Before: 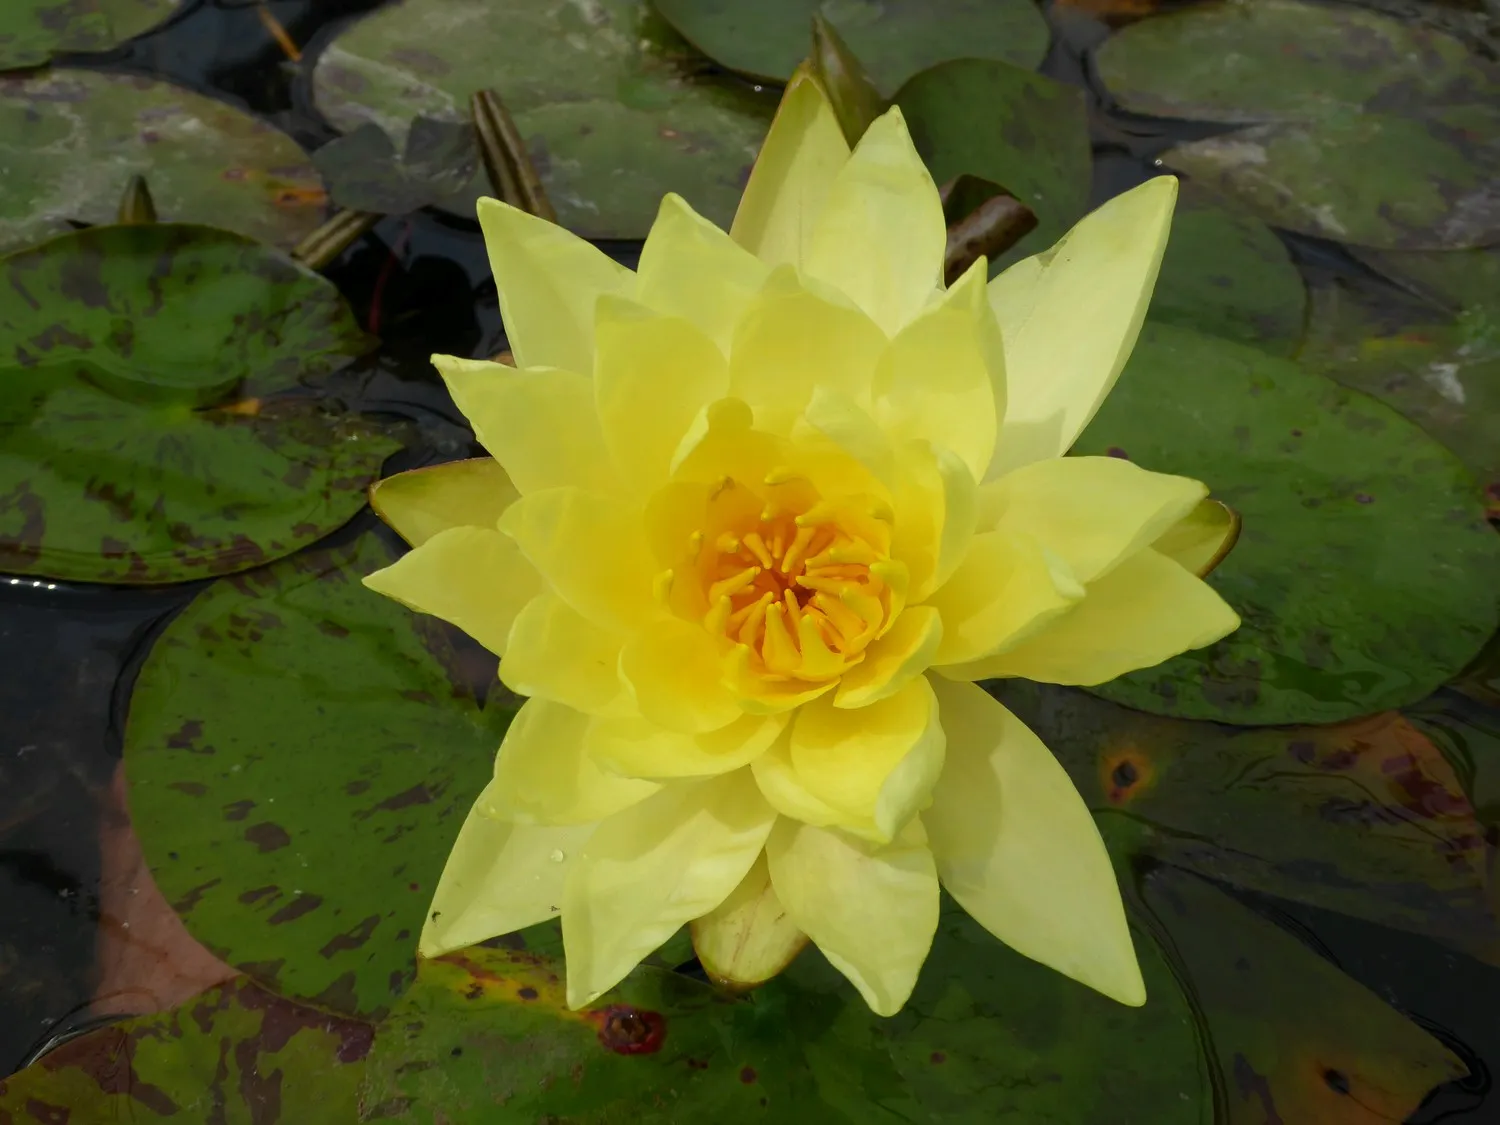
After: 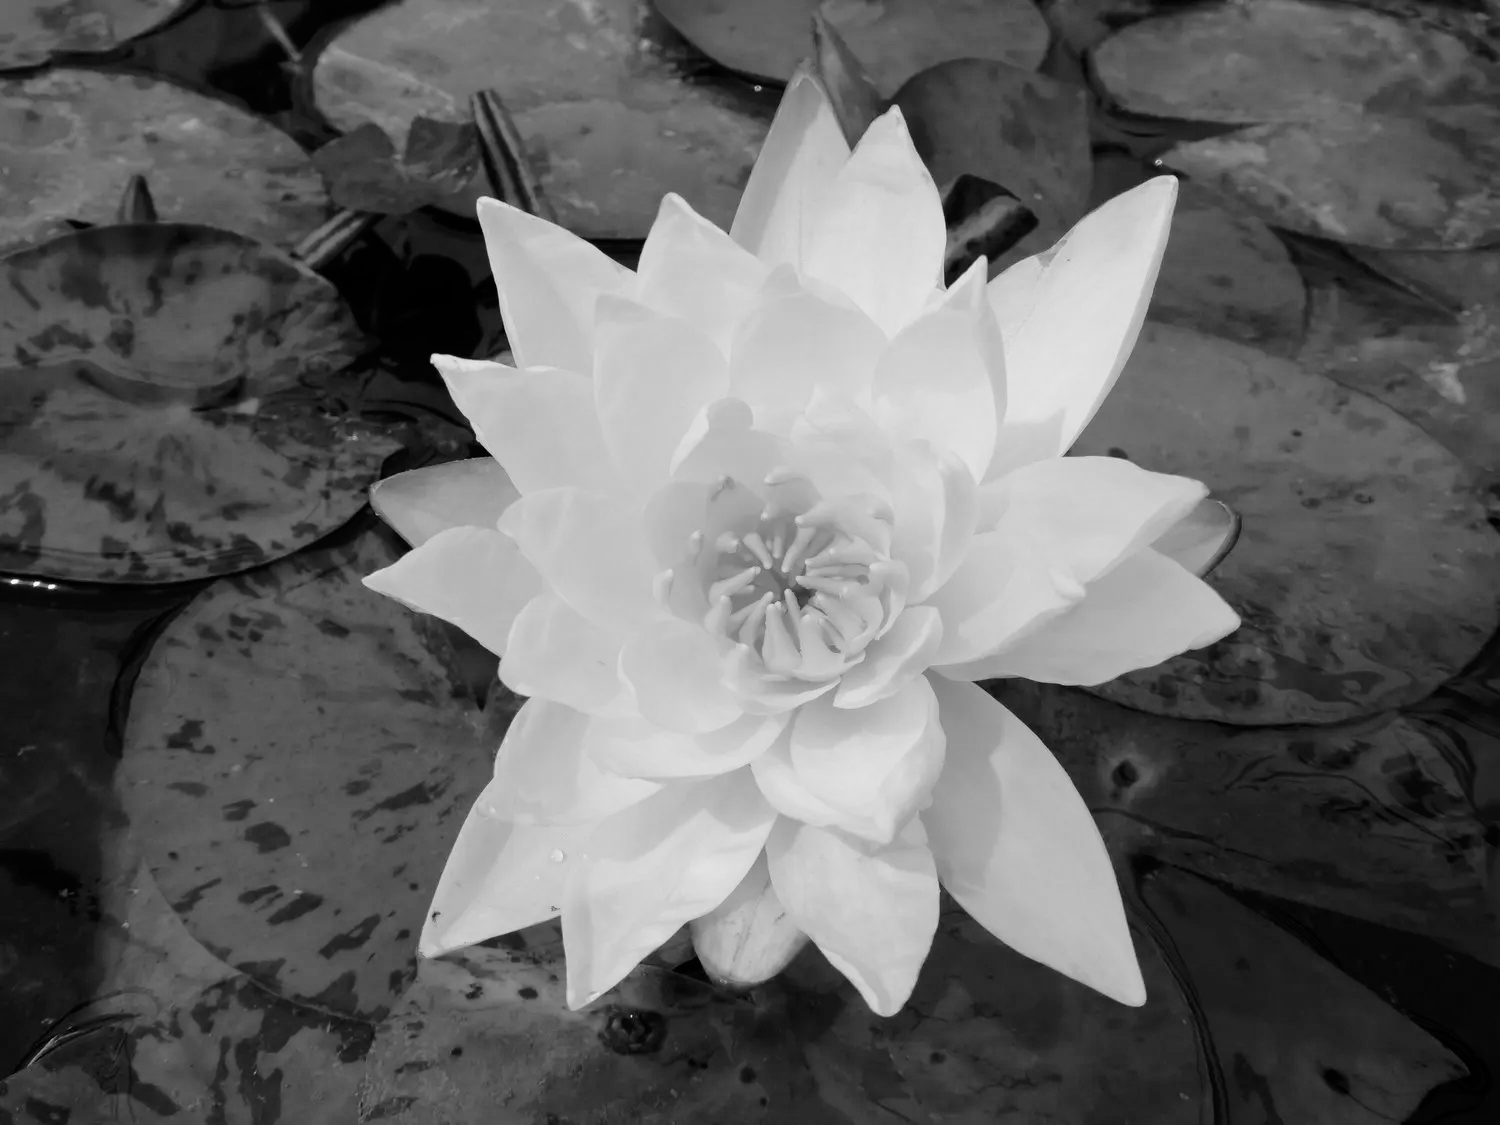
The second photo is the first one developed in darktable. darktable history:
monochrome: a 2.21, b -1.33, size 2.2
tone curve: curves: ch0 [(0, 0) (0.062, 0.023) (0.168, 0.142) (0.359, 0.44) (0.469, 0.544) (0.634, 0.722) (0.839, 0.909) (0.998, 0.978)]; ch1 [(0, 0) (0.437, 0.453) (0.472, 0.47) (0.502, 0.504) (0.527, 0.546) (0.568, 0.619) (0.608, 0.665) (0.669, 0.748) (0.859, 0.899) (1, 1)]; ch2 [(0, 0) (0.33, 0.301) (0.421, 0.443) (0.473, 0.498) (0.509, 0.5) (0.535, 0.564) (0.575, 0.625) (0.608, 0.676) (1, 1)], color space Lab, independent channels, preserve colors none
white balance: emerald 1
